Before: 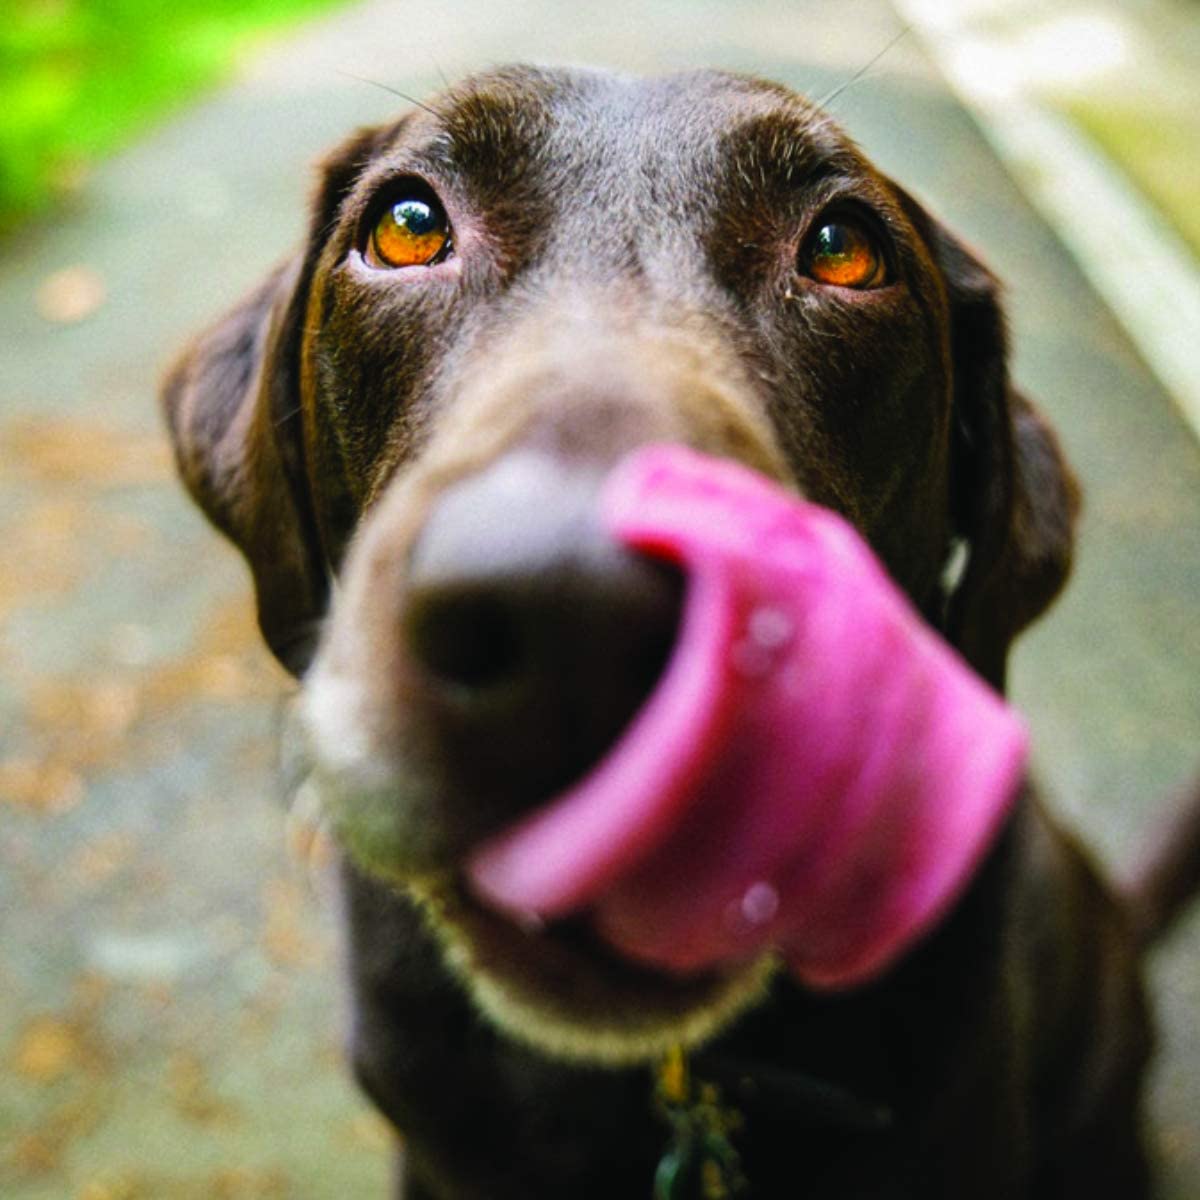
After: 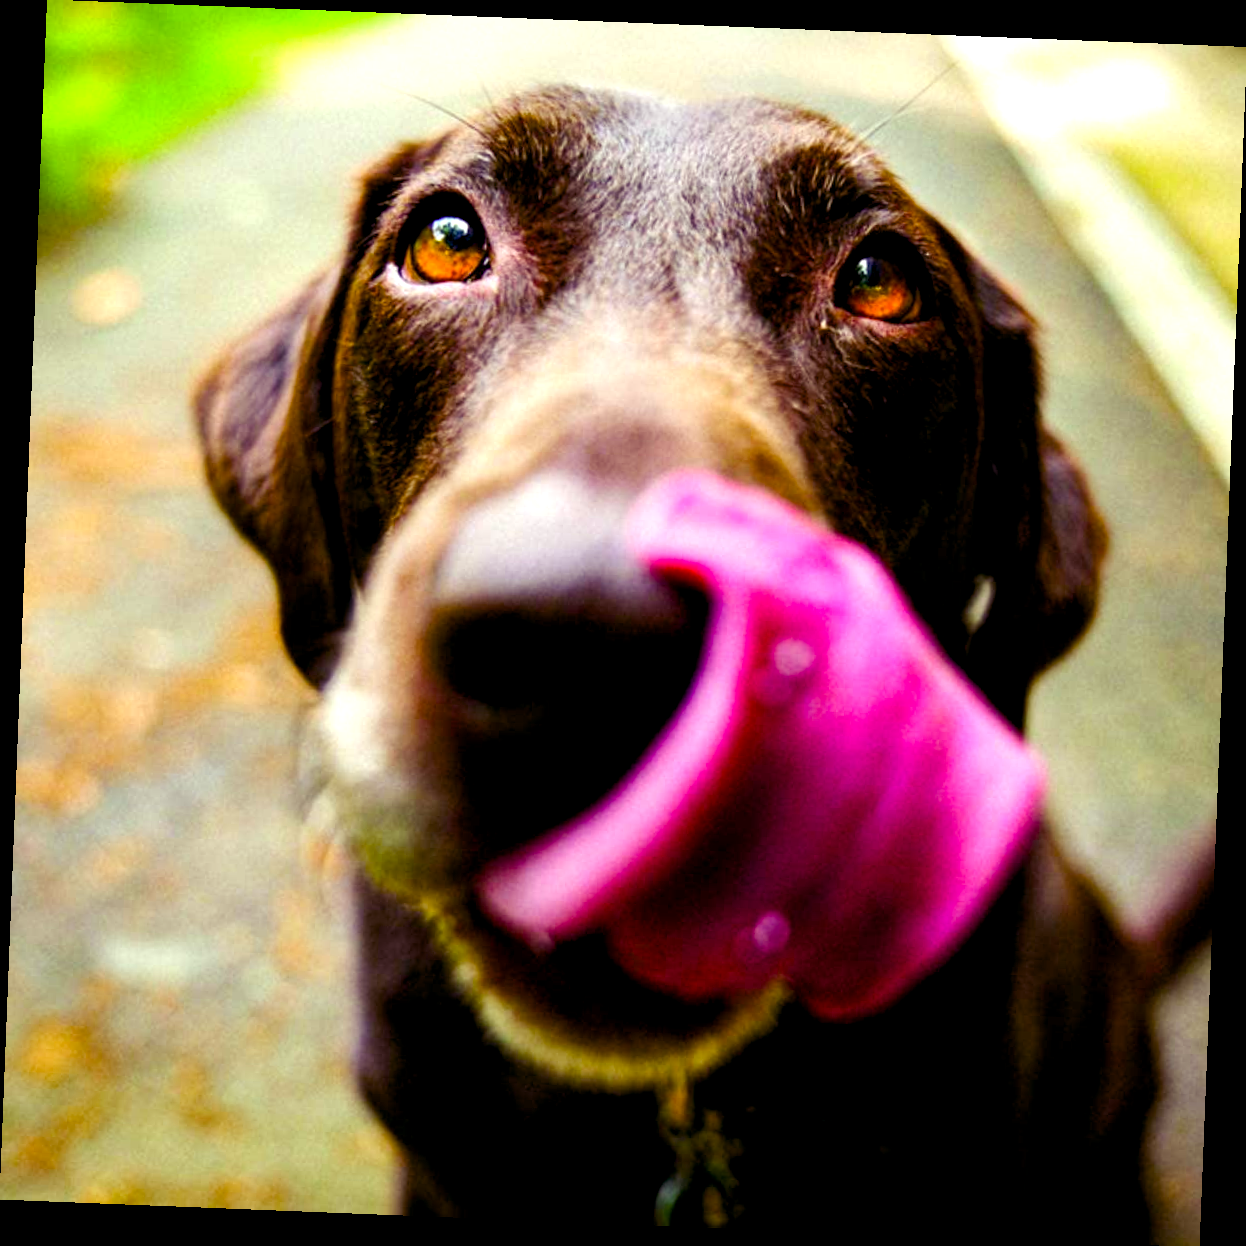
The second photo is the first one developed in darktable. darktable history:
tone equalizer: on, module defaults
rotate and perspective: rotation 2.27°, automatic cropping off
color balance rgb: shadows lift › luminance -21.66%, shadows lift › chroma 8.98%, shadows lift › hue 283.37°, power › chroma 1.55%, power › hue 25.59°, highlights gain › luminance 6.08%, highlights gain › chroma 2.55%, highlights gain › hue 90°, global offset › luminance -0.87%, perceptual saturation grading › global saturation 27.49%, perceptual saturation grading › highlights -28.39%, perceptual saturation grading › mid-tones 15.22%, perceptual saturation grading › shadows 33.98%, perceptual brilliance grading › highlights 10%, perceptual brilliance grading › mid-tones 5%
